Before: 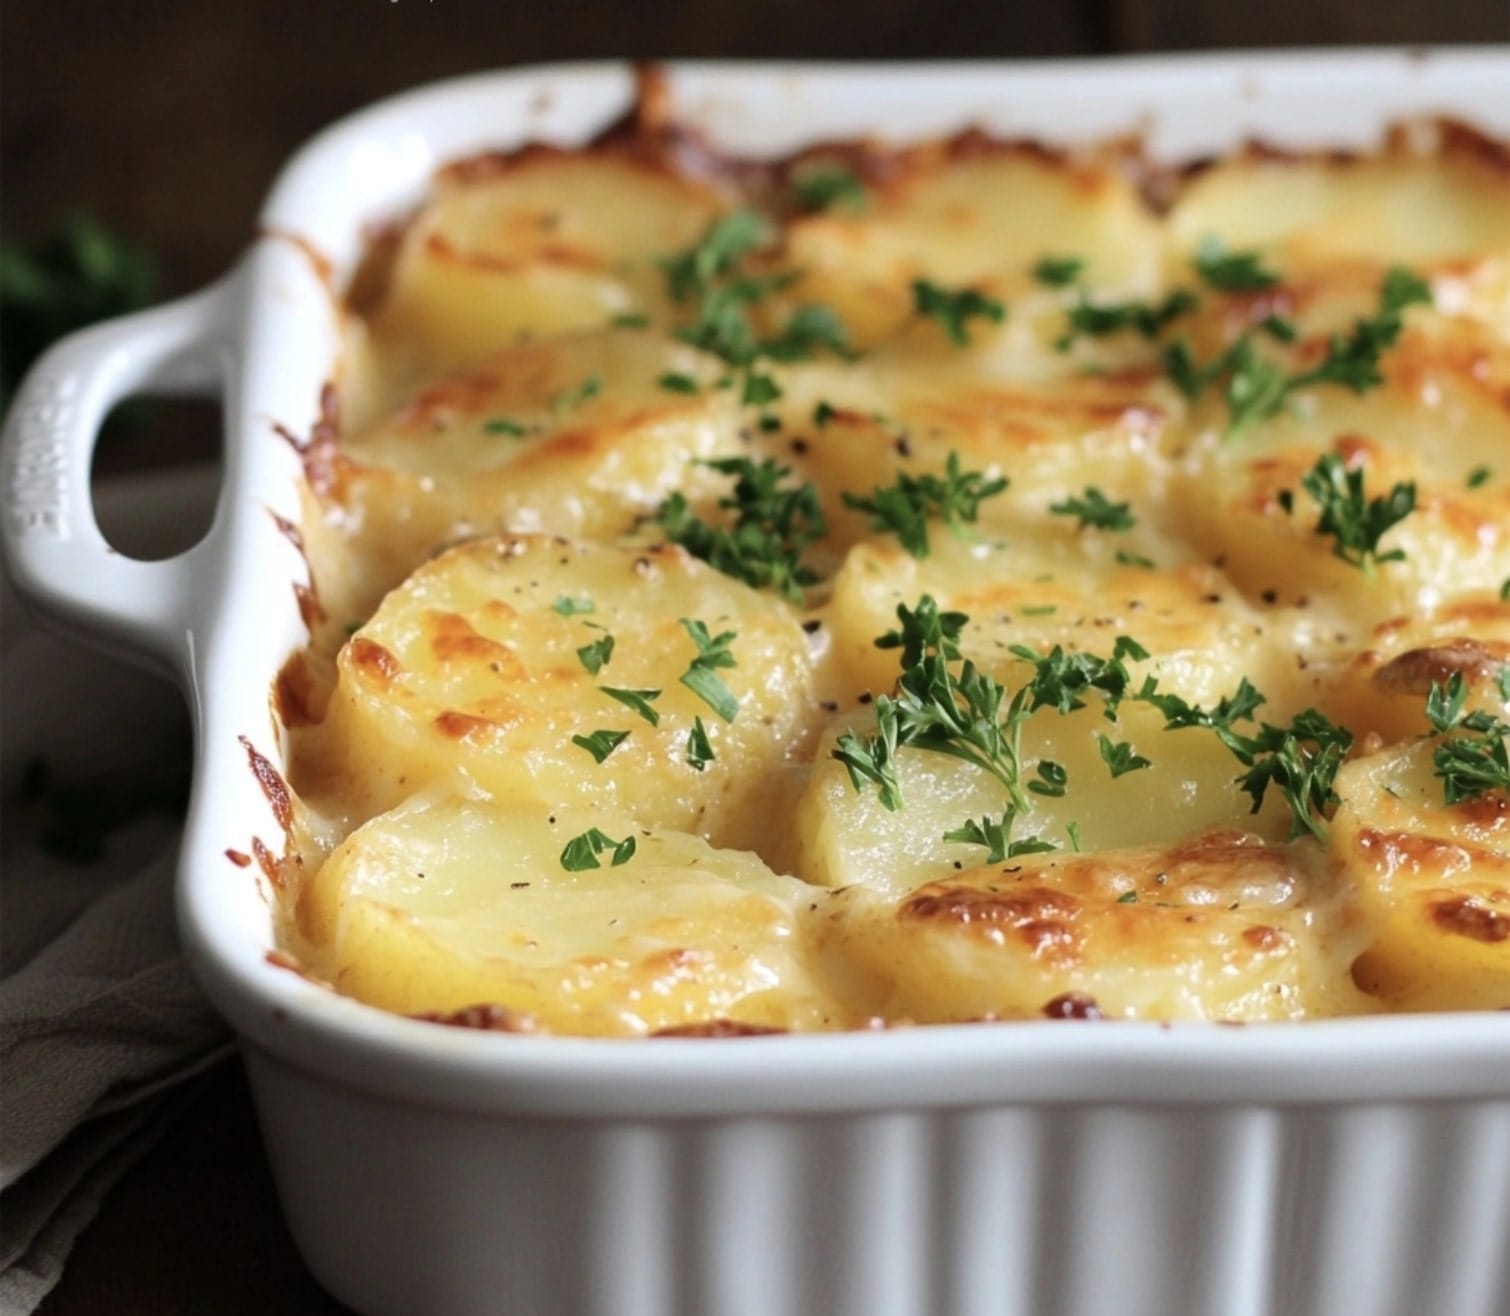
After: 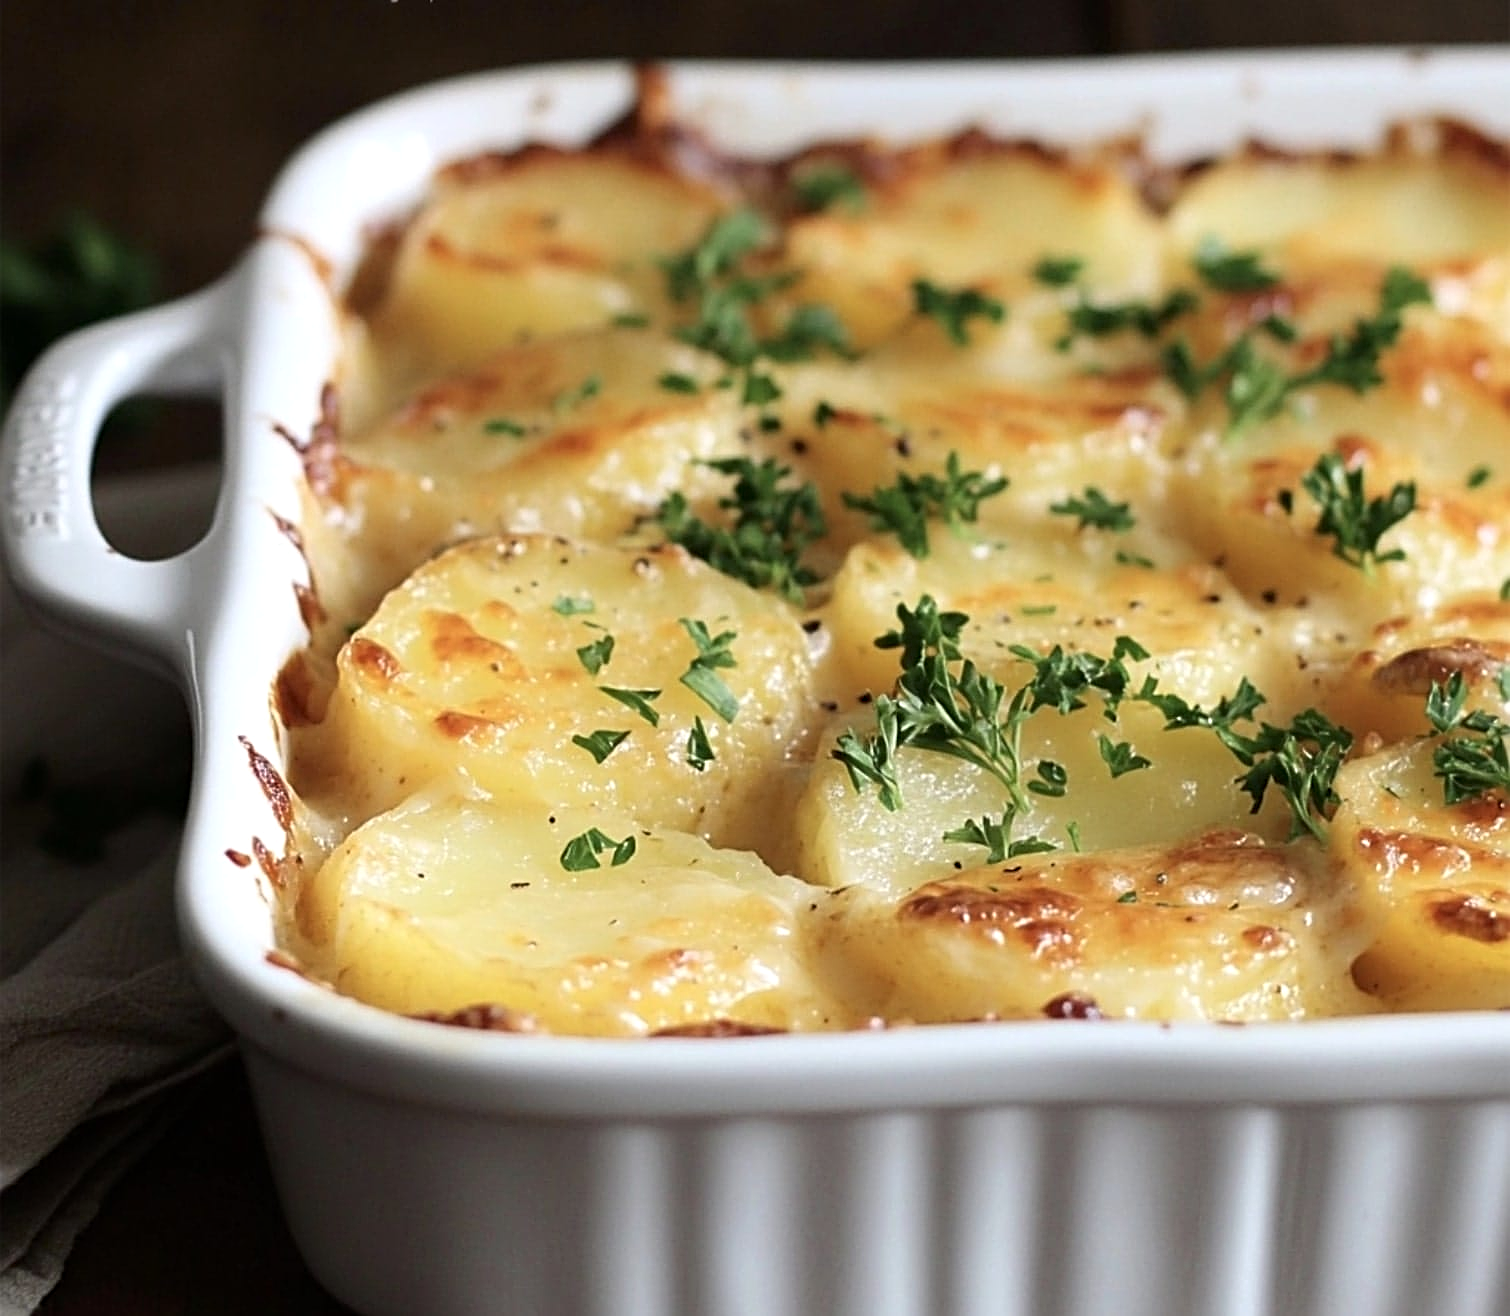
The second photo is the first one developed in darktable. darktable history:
levels: levels [0, 0.492, 0.984]
shadows and highlights: shadows -30, highlights 30
sharpen: radius 2.817, amount 0.715
